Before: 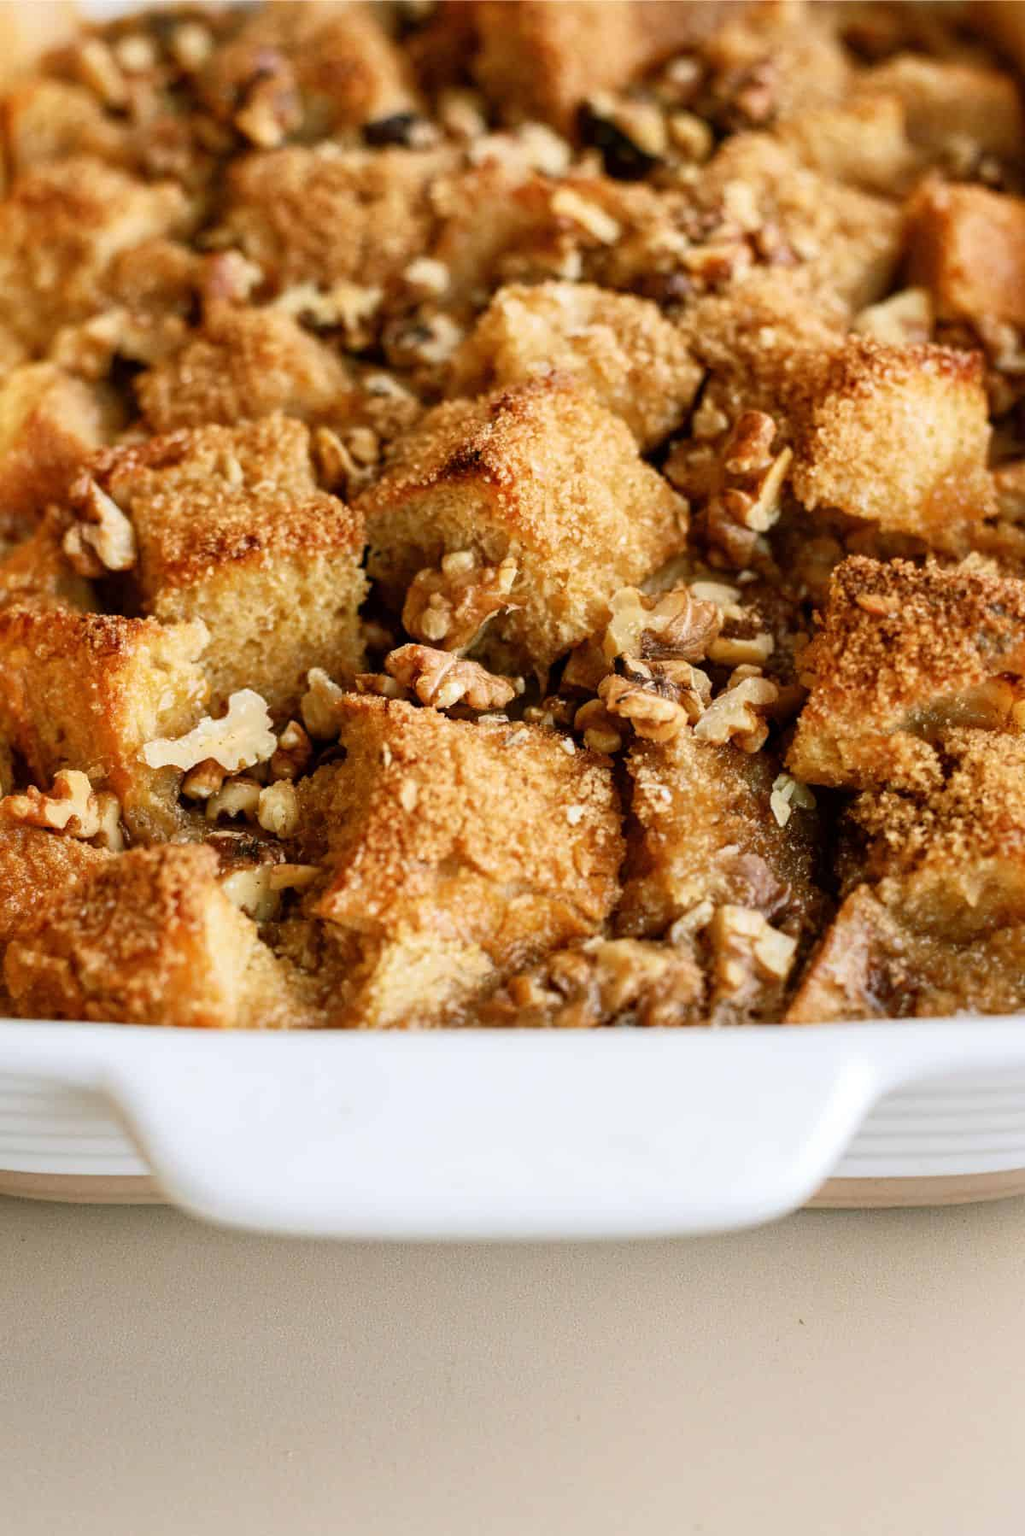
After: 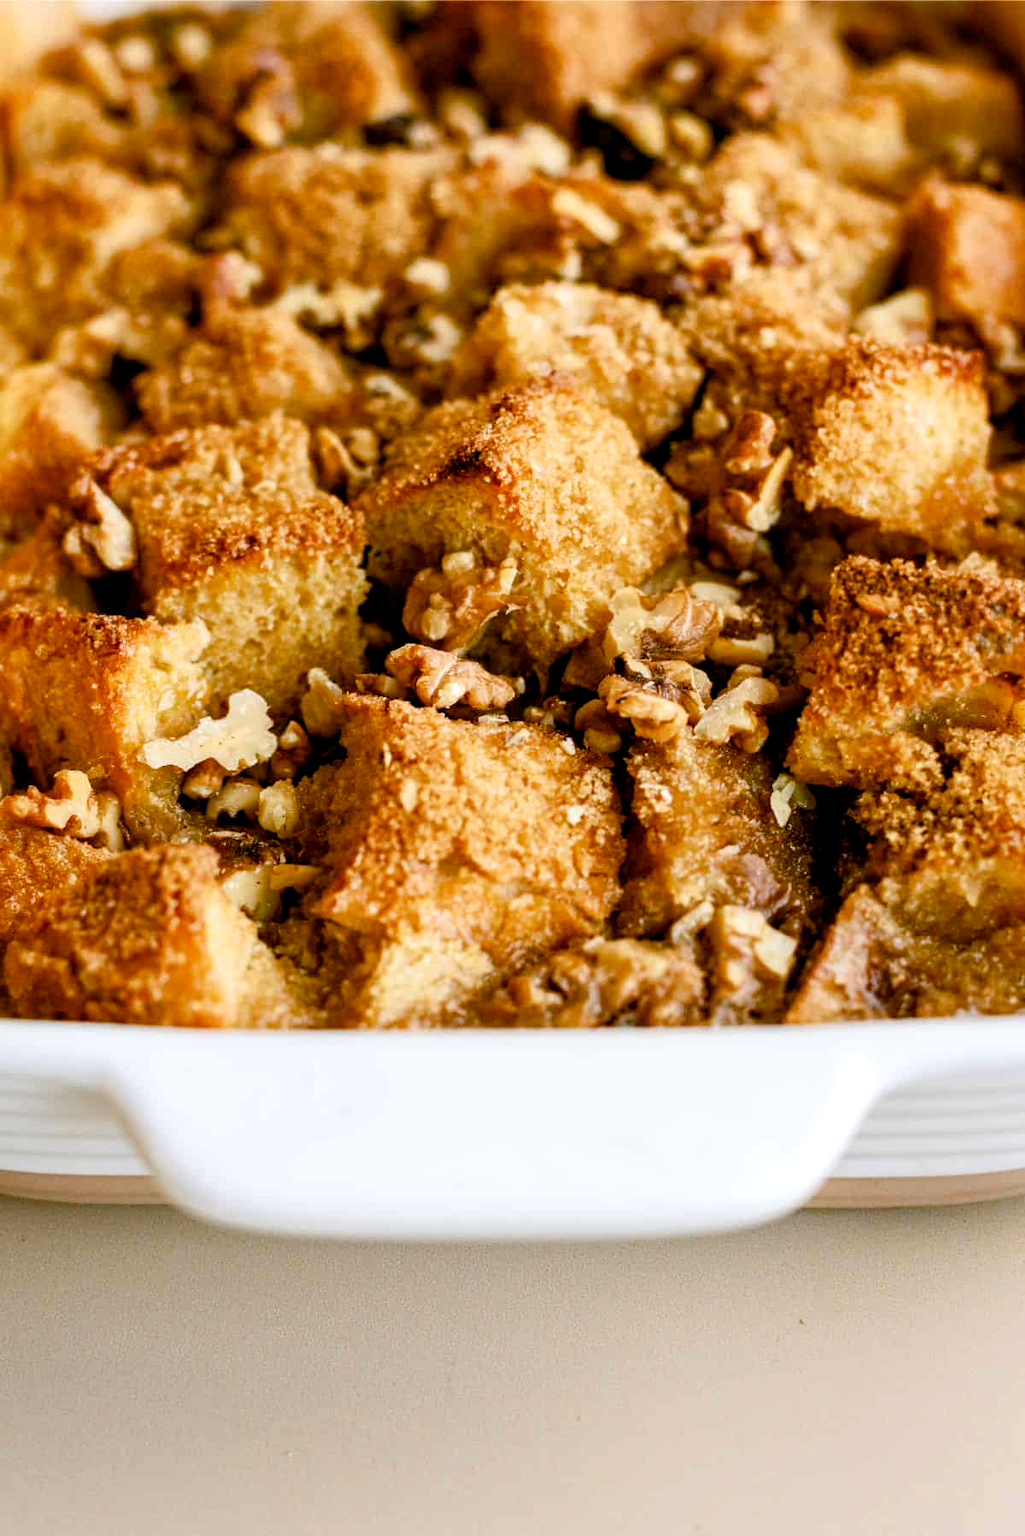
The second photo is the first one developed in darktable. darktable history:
color balance rgb: highlights gain › luminance 9.521%, global offset › luminance -0.504%, perceptual saturation grading › global saturation 20%, perceptual saturation grading › highlights -25.395%, perceptual saturation grading › shadows 50.152%
